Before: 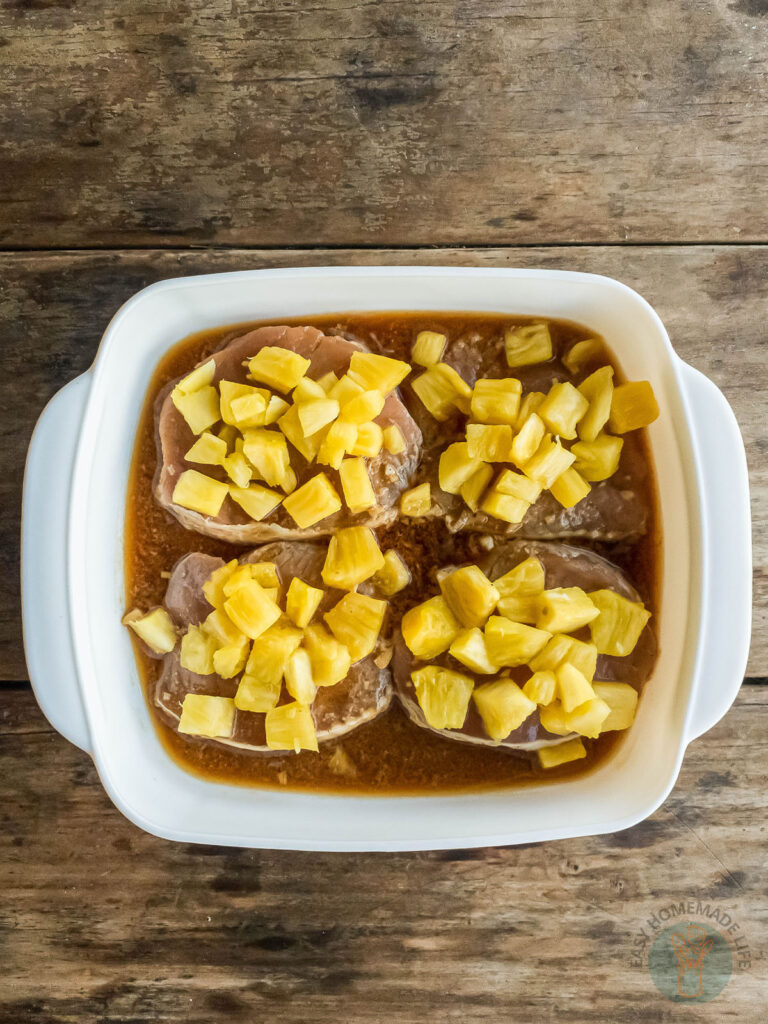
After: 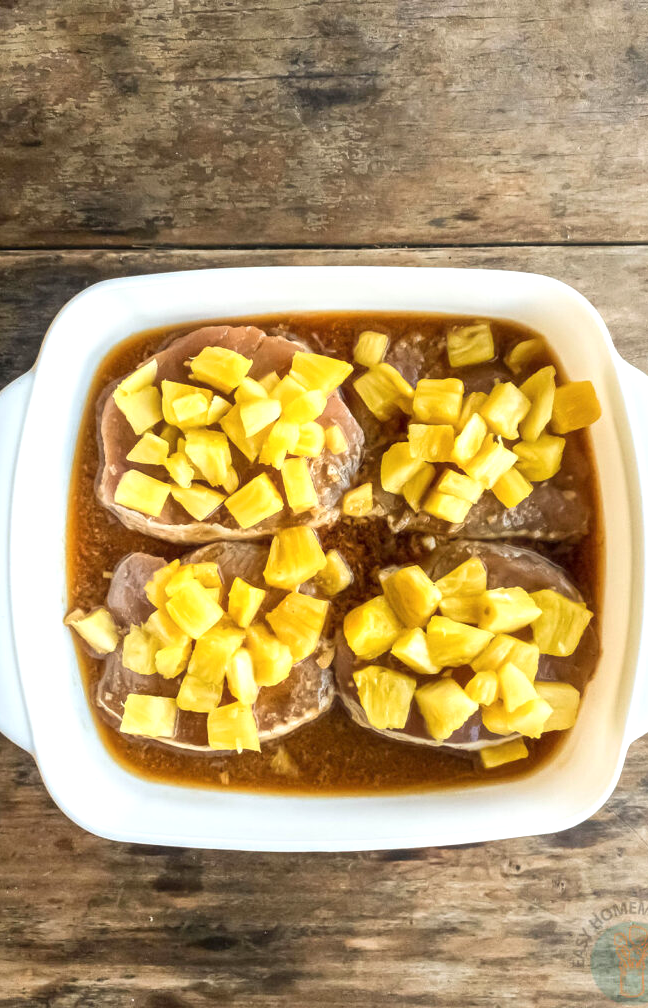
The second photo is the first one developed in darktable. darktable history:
crop: left 7.598%, right 7.873%
haze removal: strength -0.05
exposure: black level correction 0.001, exposure 0.5 EV, compensate exposure bias true, compensate highlight preservation false
